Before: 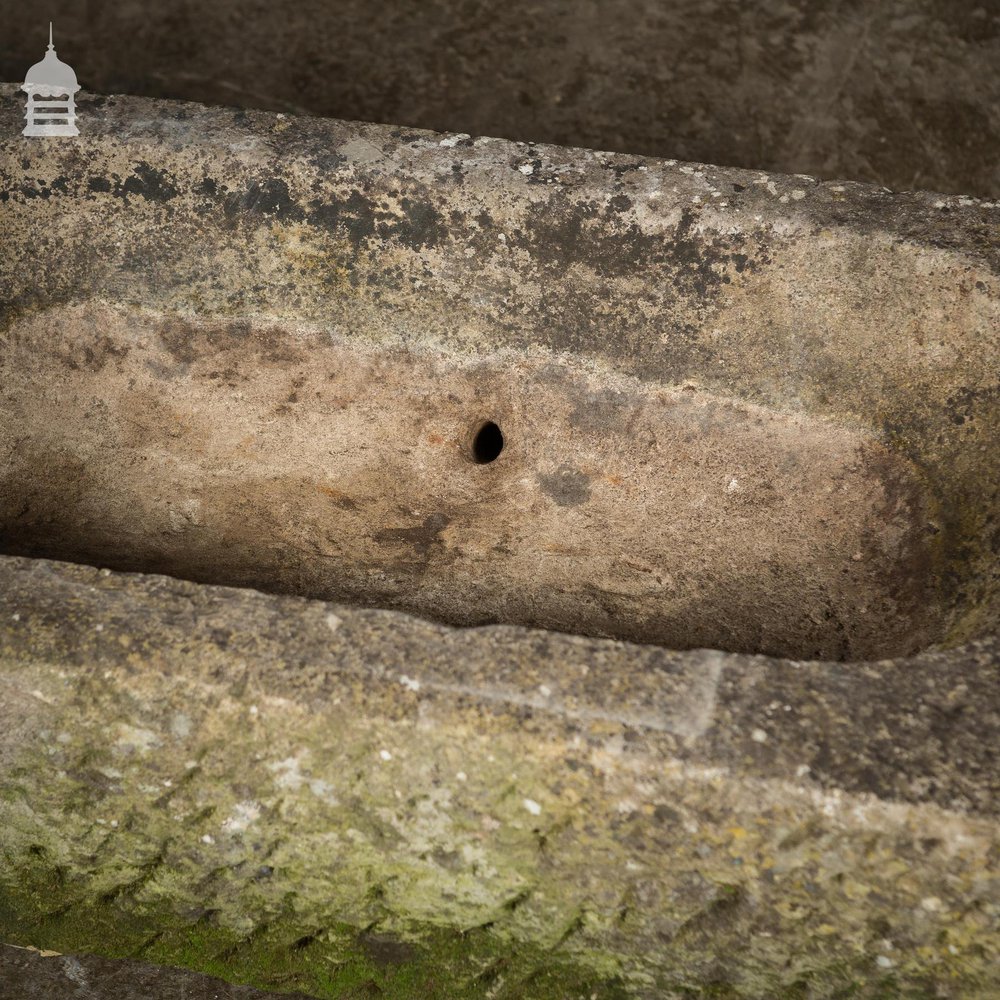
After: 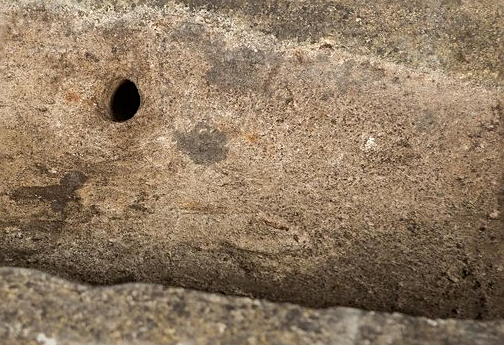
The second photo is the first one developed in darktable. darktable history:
sharpen: on, module defaults
crop: left 36.331%, top 34.28%, right 13.186%, bottom 31.184%
